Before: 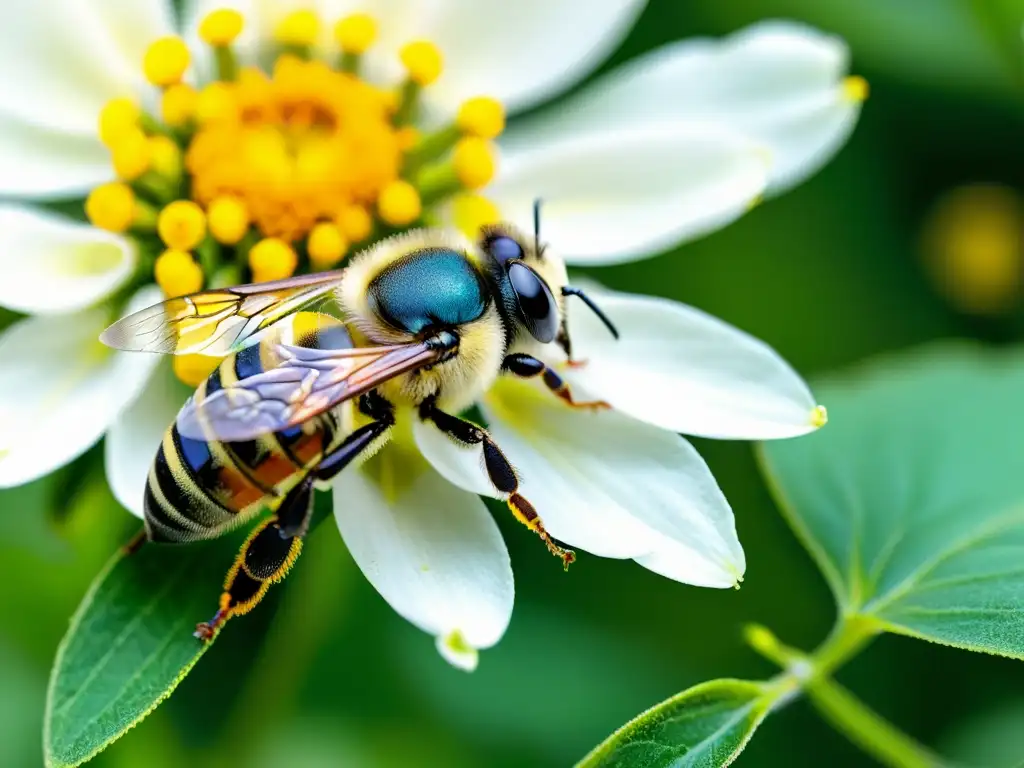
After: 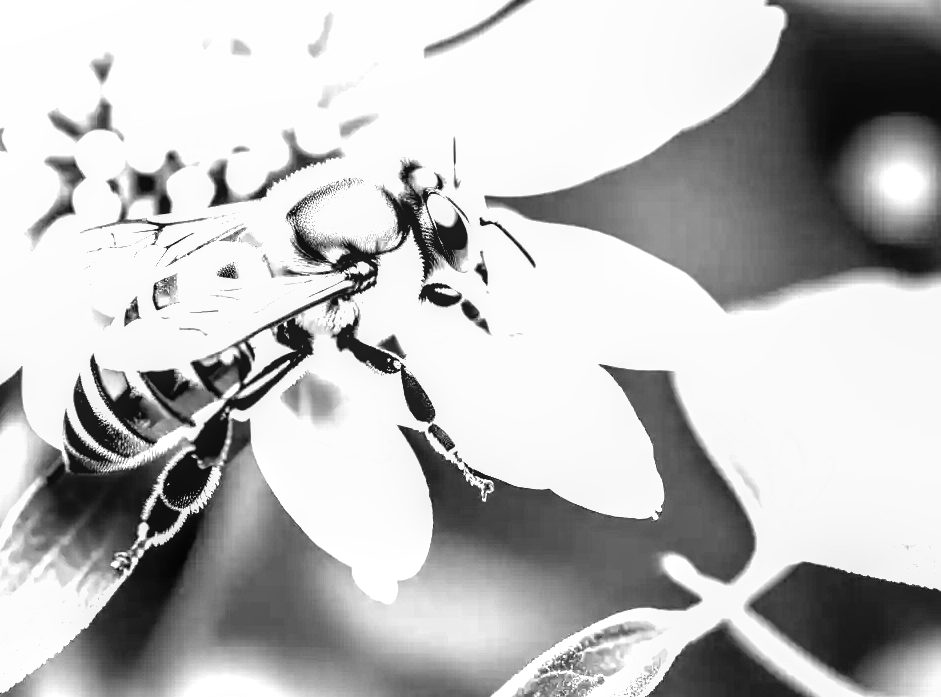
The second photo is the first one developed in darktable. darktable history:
color zones: curves: ch1 [(0, 0.469) (0.001, 0.469) (0.12, 0.446) (0.248, 0.469) (0.5, 0.5) (0.748, 0.5) (0.999, 0.469) (1, 0.469)]
crop and rotate: left 8.026%, top 9.142%
color calibration: output gray [0.31, 0.36, 0.33, 0], x 0.37, y 0.382, temperature 4313.79 K
exposure: black level correction 0.001, exposure 1.823 EV, compensate highlight preservation false
filmic rgb: black relative exposure -8.24 EV, white relative exposure 2.24 EV, hardness 7.09, latitude 86.07%, contrast 1.705, highlights saturation mix -3.61%, shadows ↔ highlights balance -2.68%
local contrast: on, module defaults
